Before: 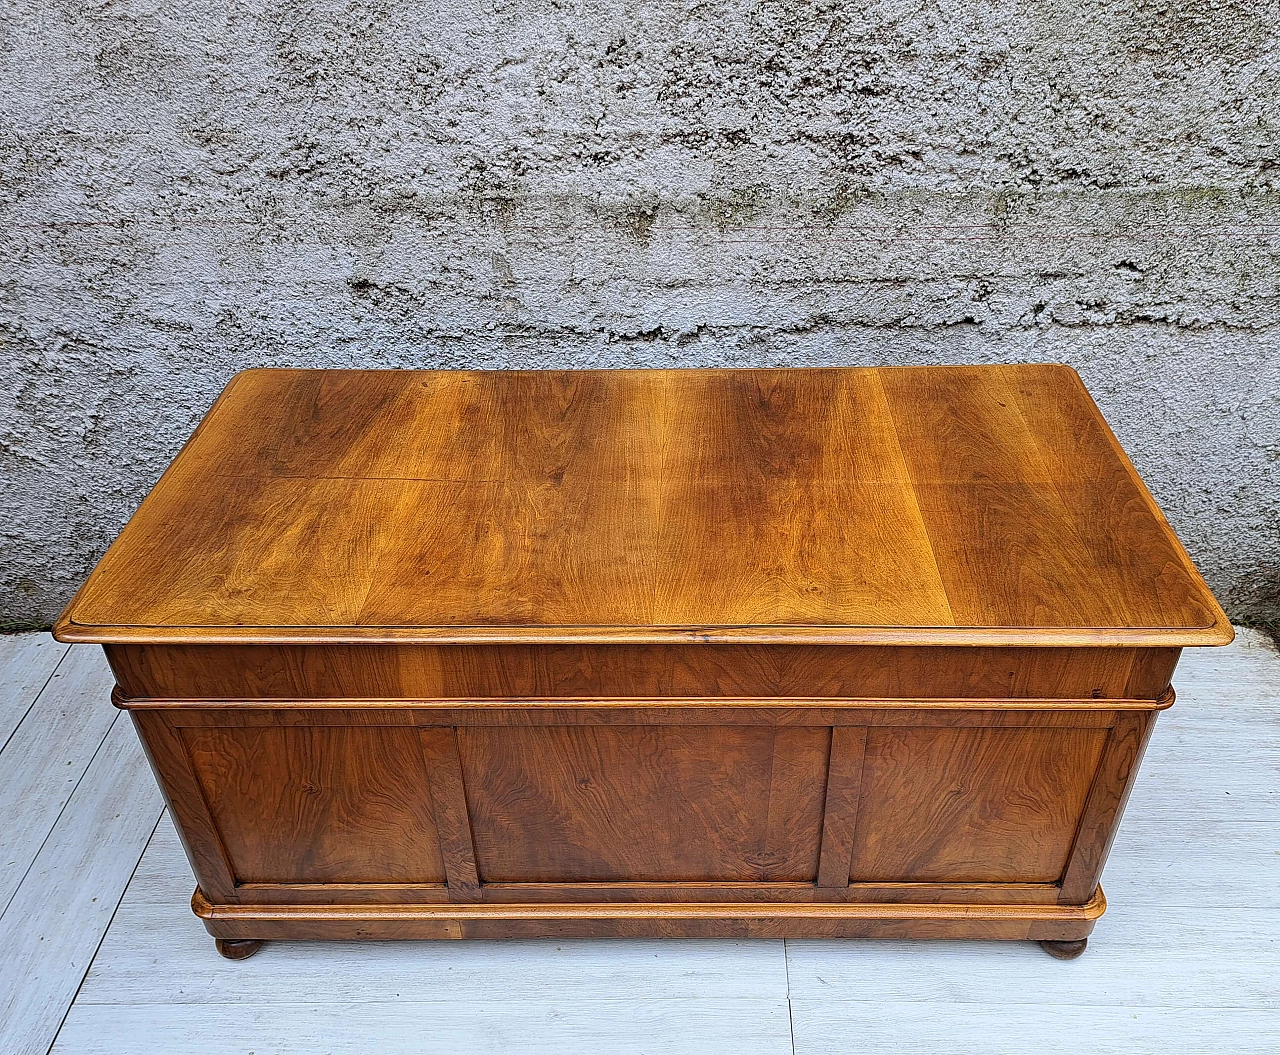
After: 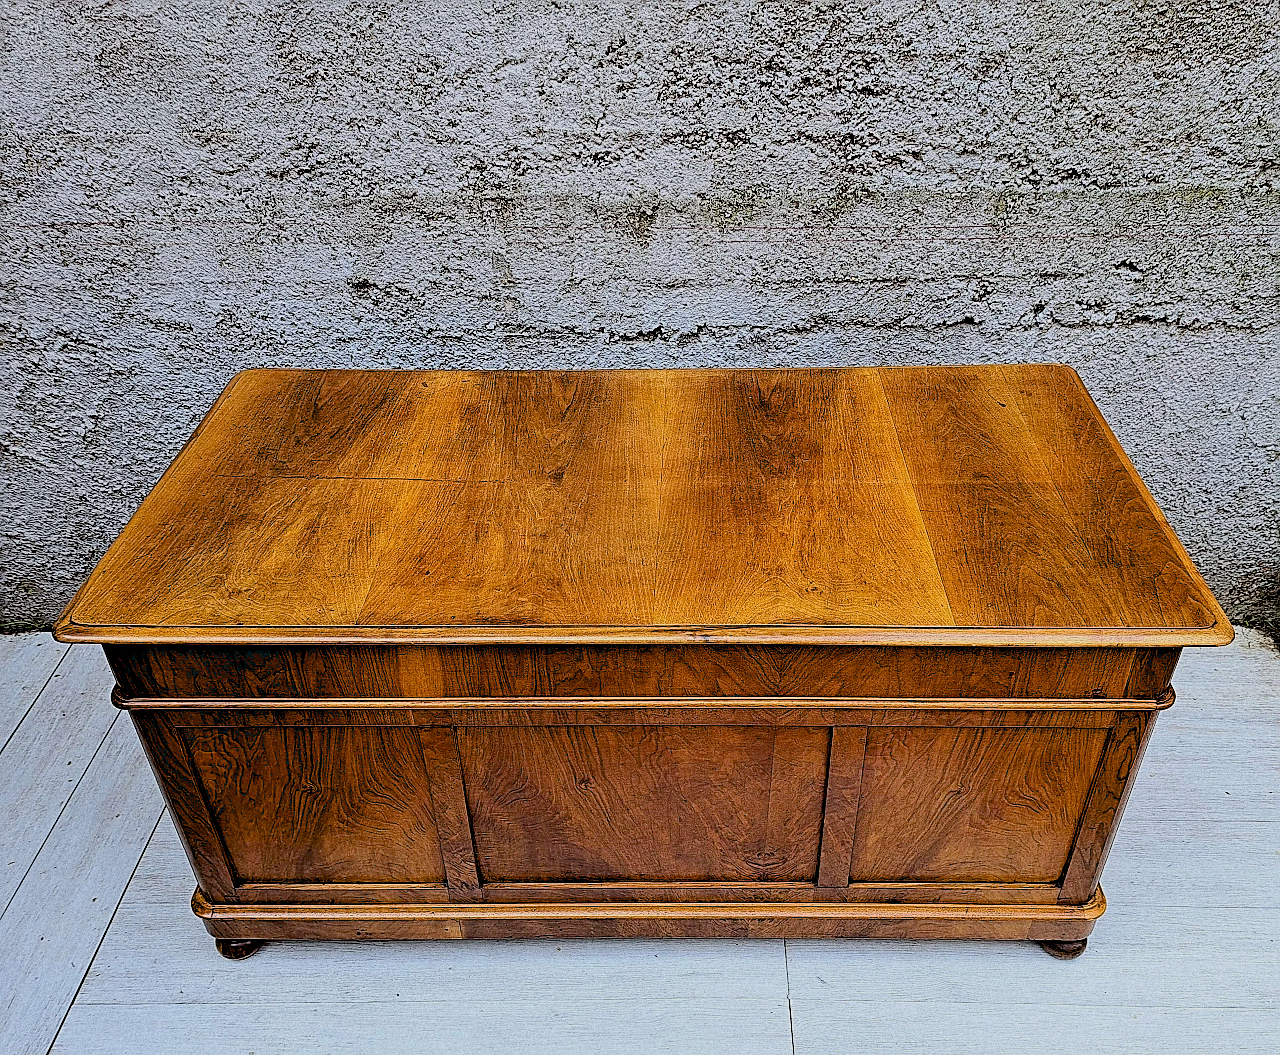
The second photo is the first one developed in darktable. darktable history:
exposure: black level correction 0.025, exposure 0.182 EV, compensate highlight preservation false
grain: coarseness 0.09 ISO, strength 40%
filmic rgb: black relative exposure -7.65 EV, white relative exposure 4.56 EV, hardness 3.61, color science v6 (2022)
sharpen: on, module defaults
